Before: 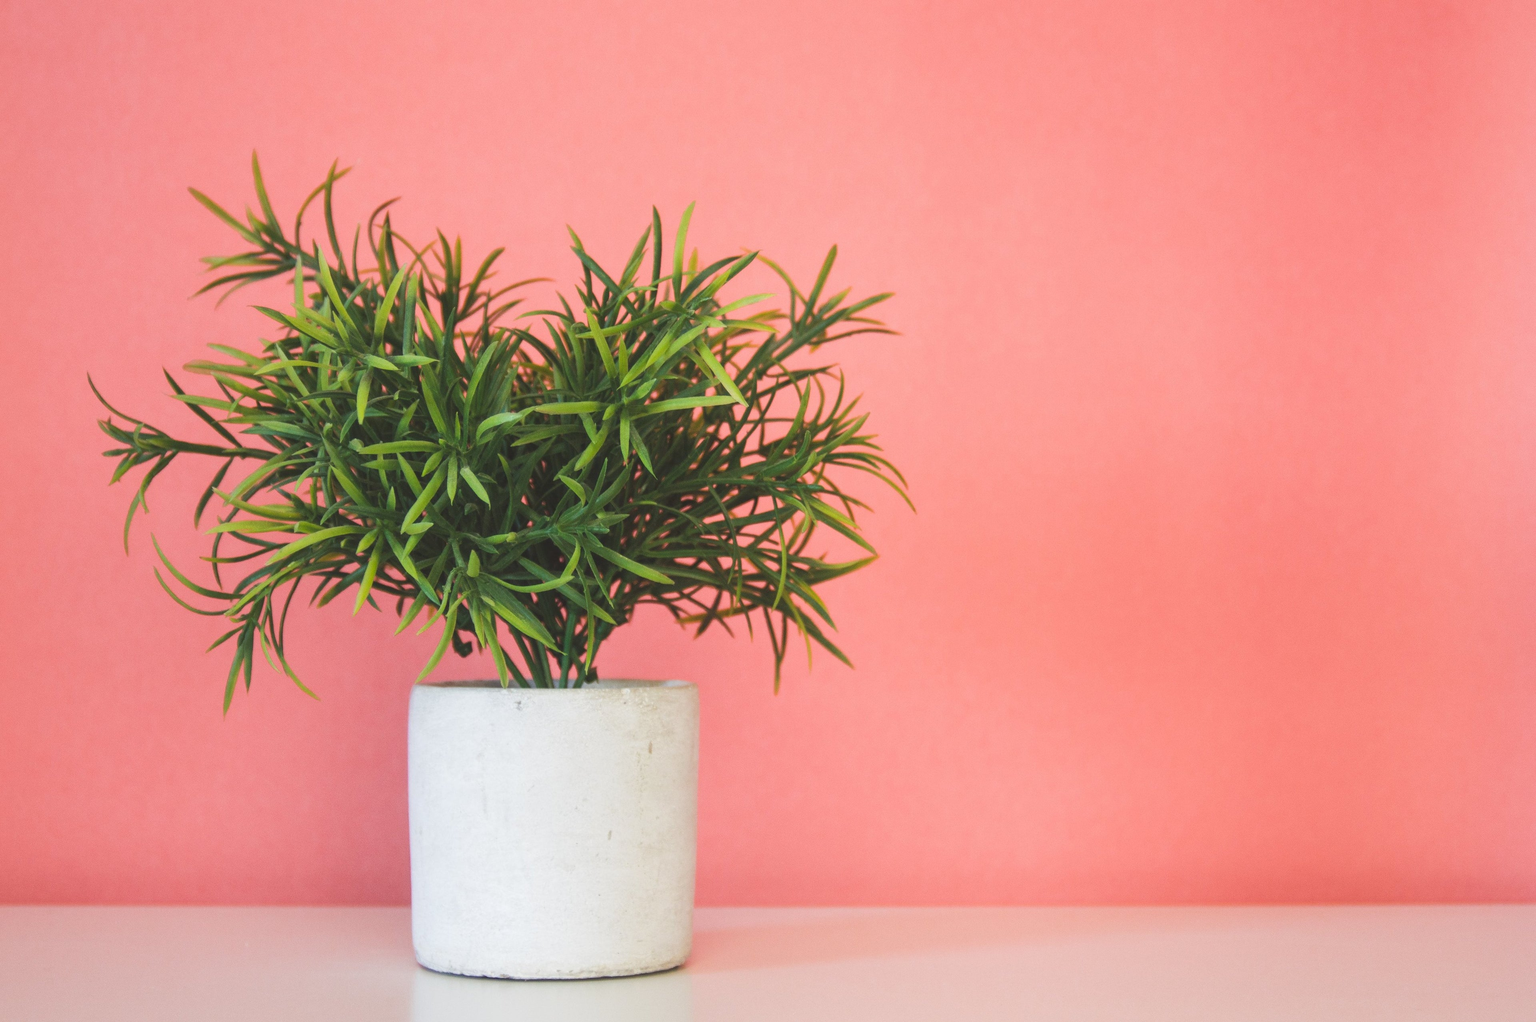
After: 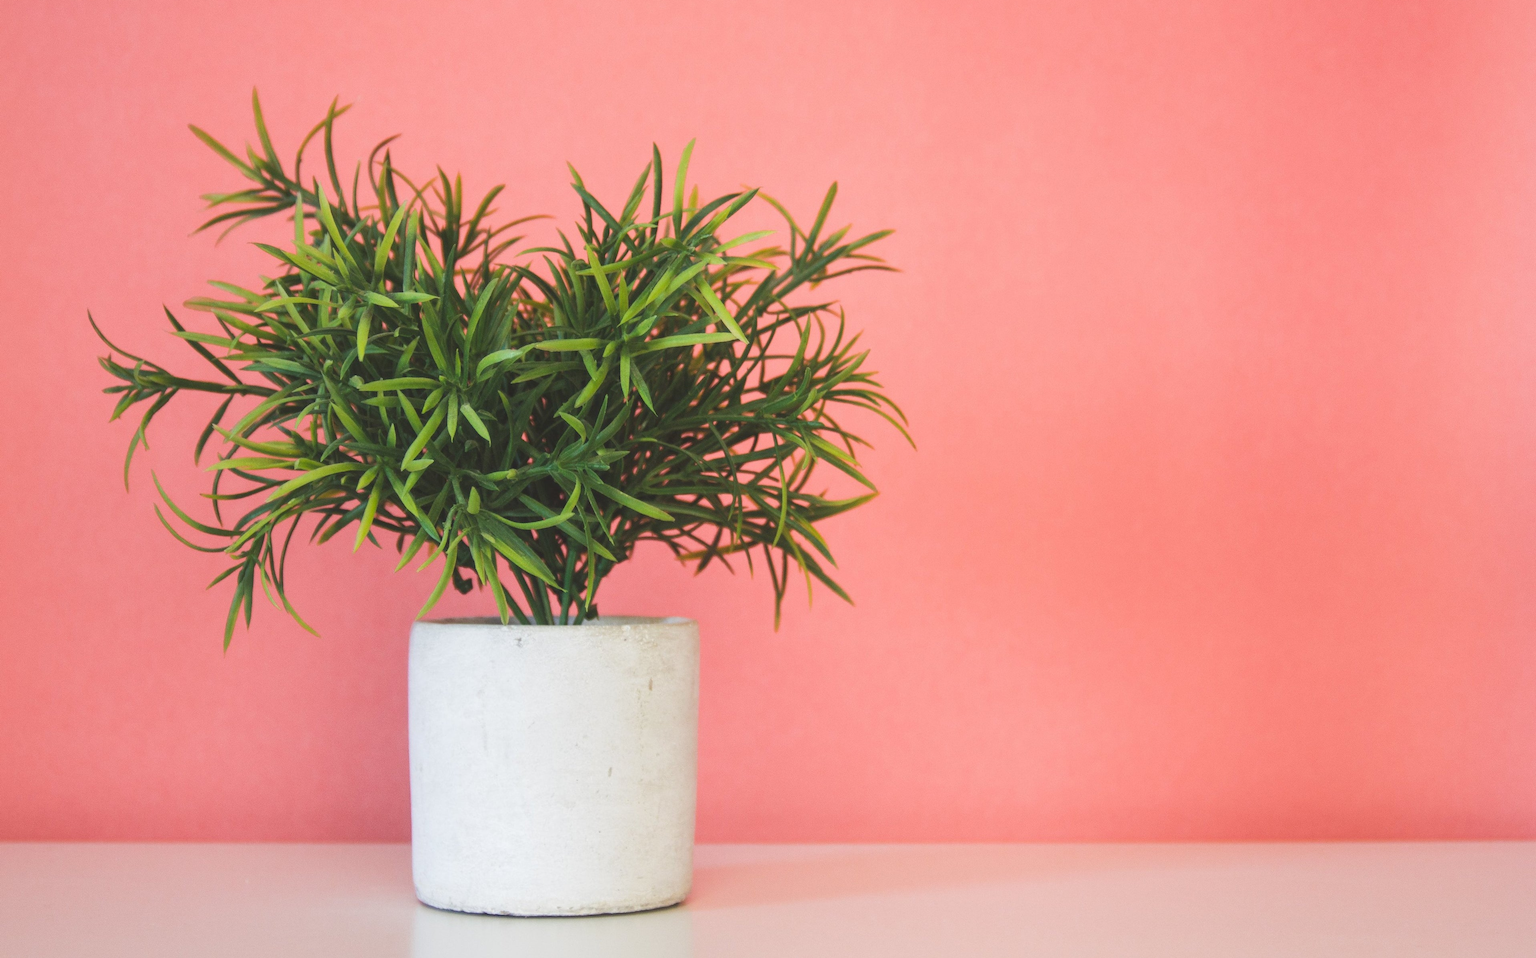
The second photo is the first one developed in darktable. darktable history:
crop and rotate: top 6.192%
